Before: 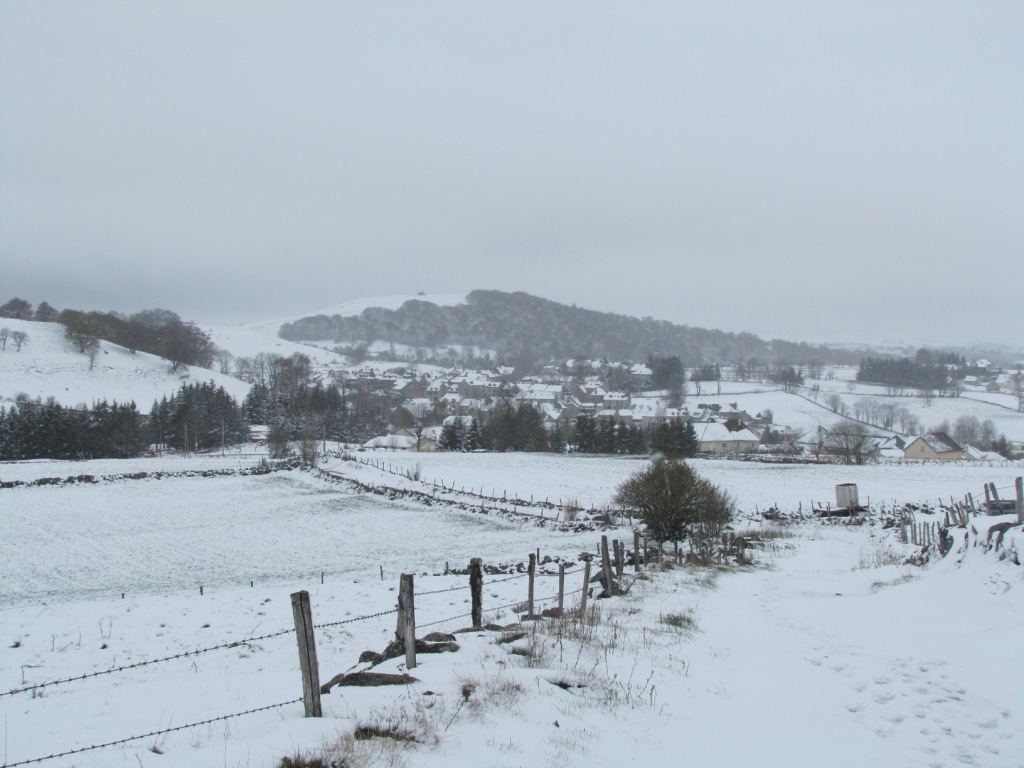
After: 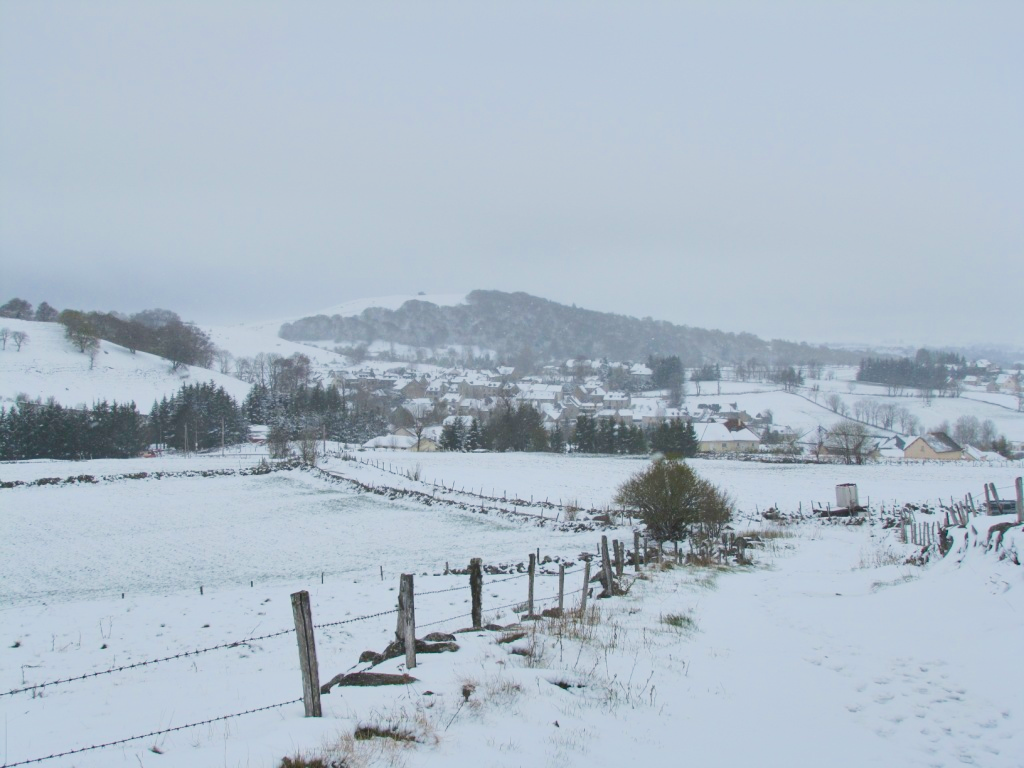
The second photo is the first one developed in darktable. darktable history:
color balance rgb: contrast -30%
shadows and highlights: radius 133.83, soften with gaussian
exposure: black level correction 0, exposure 1.6 EV, compensate exposure bias true, compensate highlight preservation false
filmic rgb: black relative exposure -7.75 EV, white relative exposure 4.4 EV, threshold 3 EV, target black luminance 0%, hardness 3.76, latitude 50.51%, contrast 1.074, highlights saturation mix 10%, shadows ↔ highlights balance -0.22%, color science v4 (2020), enable highlight reconstruction true
